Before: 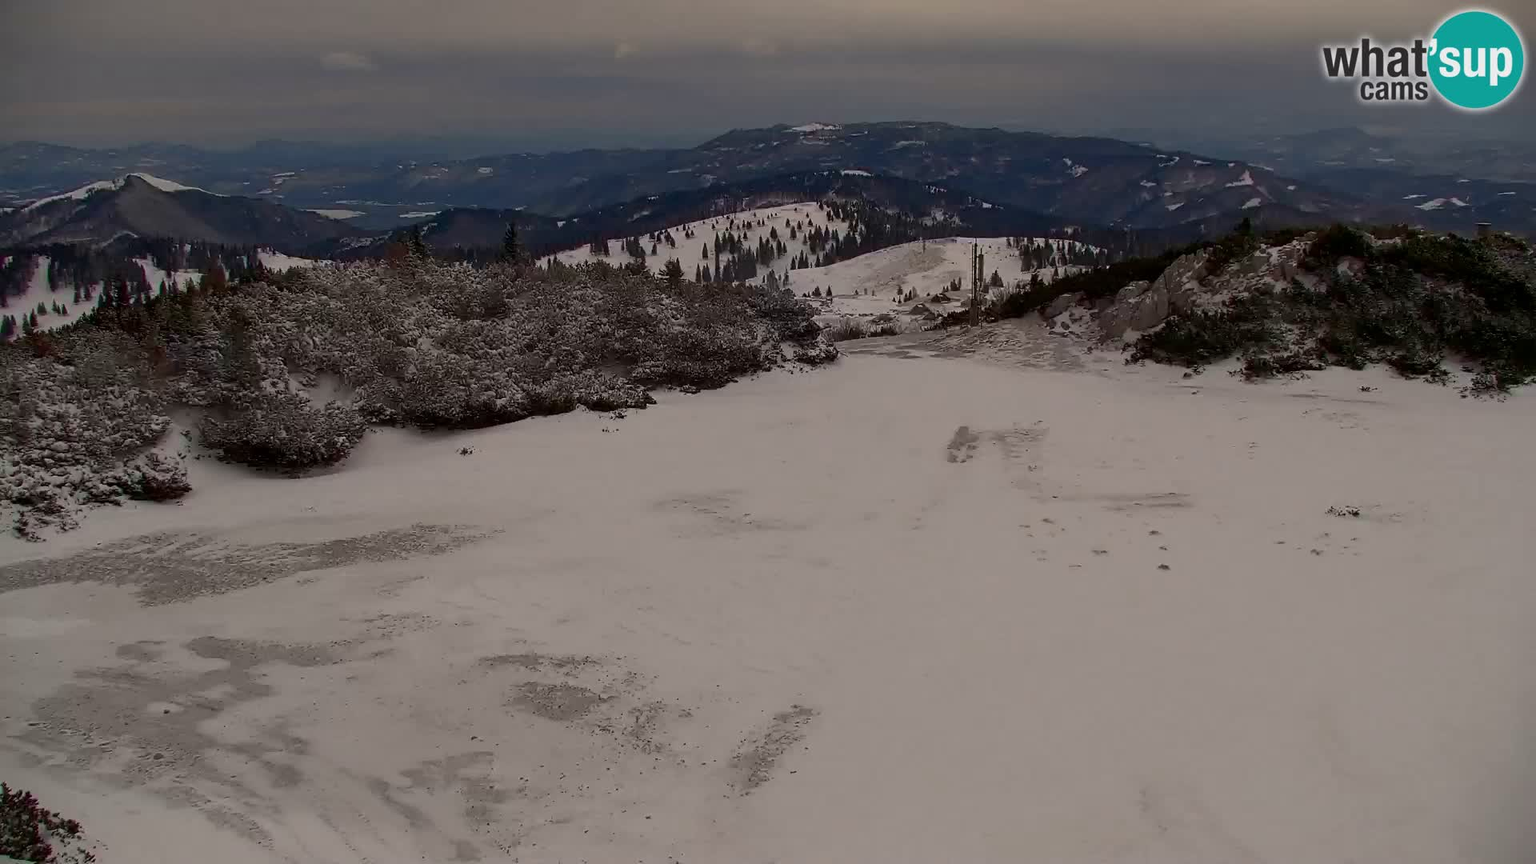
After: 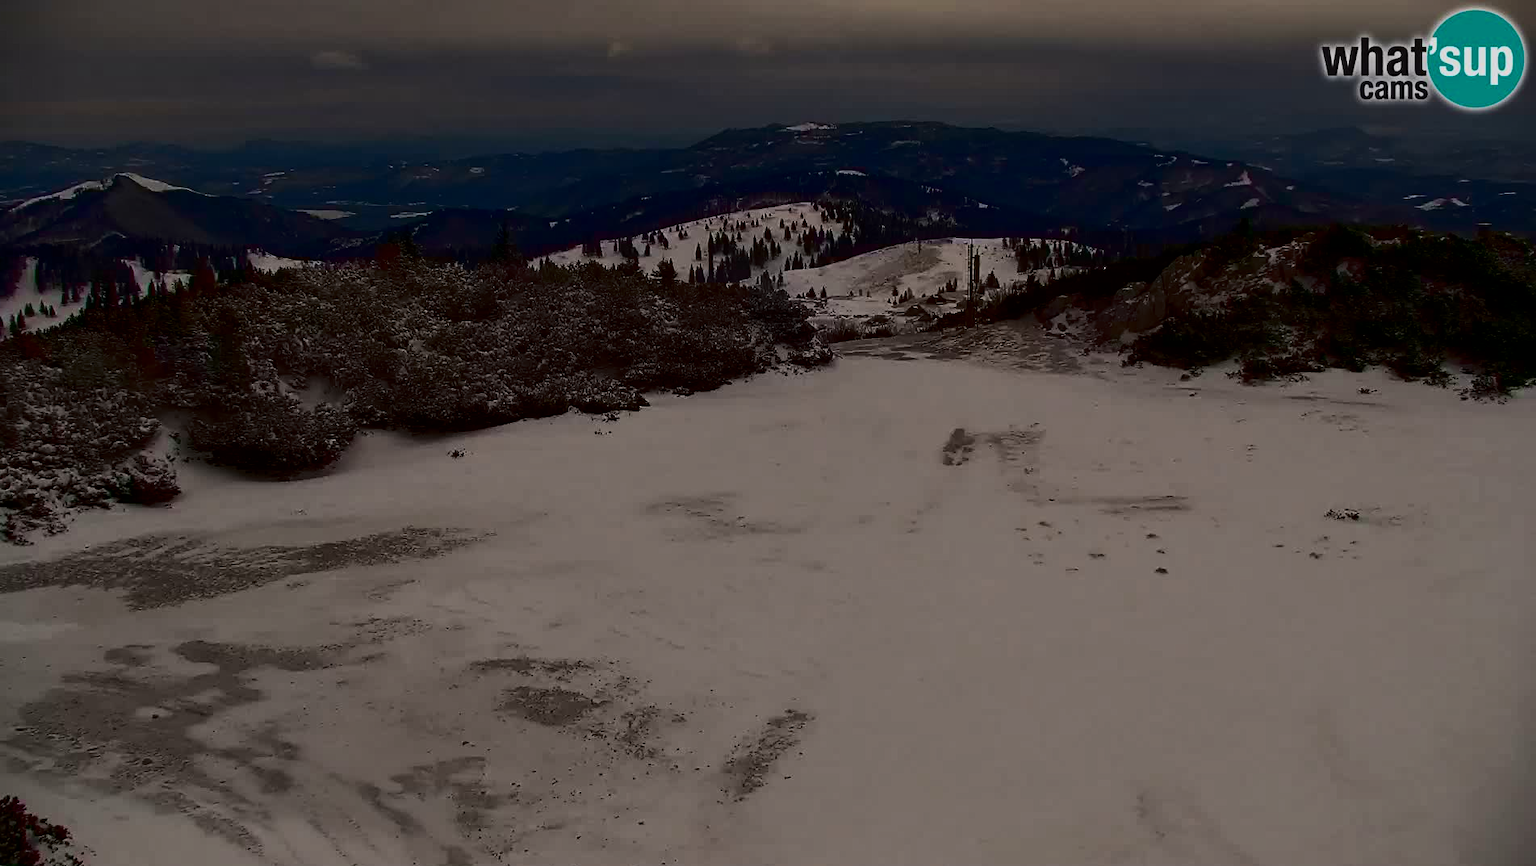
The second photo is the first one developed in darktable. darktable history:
exposure: compensate exposure bias true, compensate highlight preservation false
contrast brightness saturation: contrast 0.241, brightness -0.233, saturation 0.142
crop and rotate: left 0.834%, top 0.204%, bottom 0.315%
shadows and highlights: radius 120.77, shadows 21.9, white point adjustment -9.67, highlights -15.83, soften with gaussian
